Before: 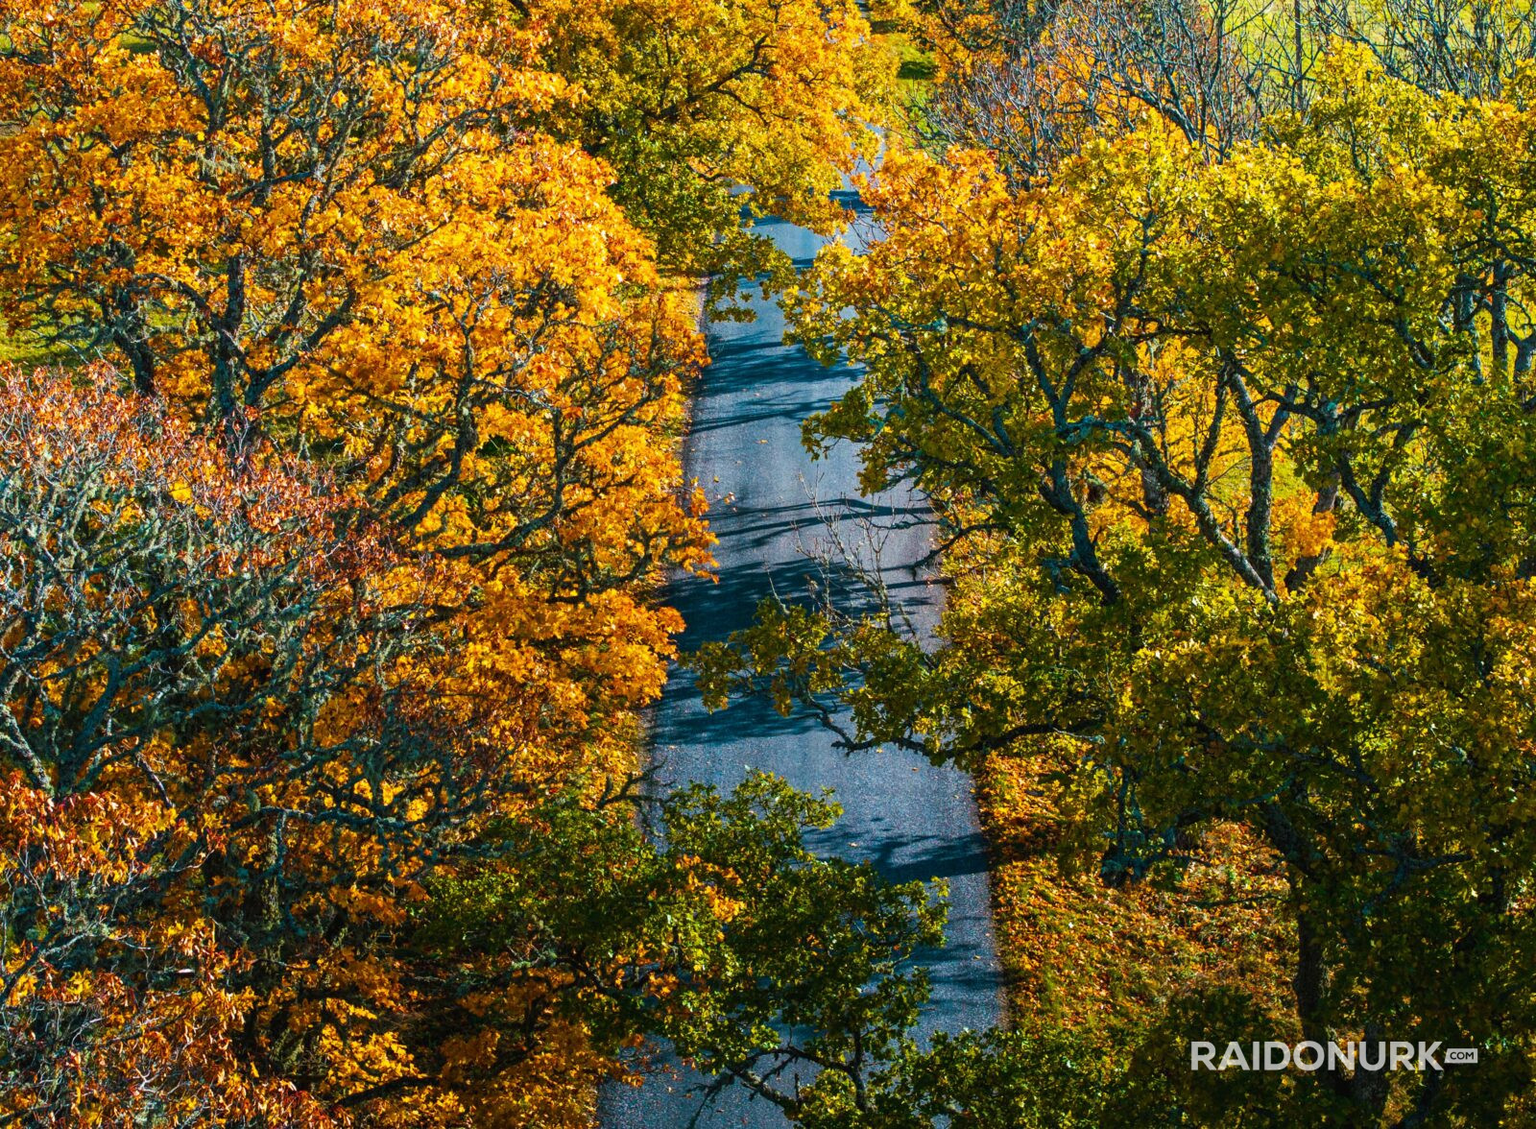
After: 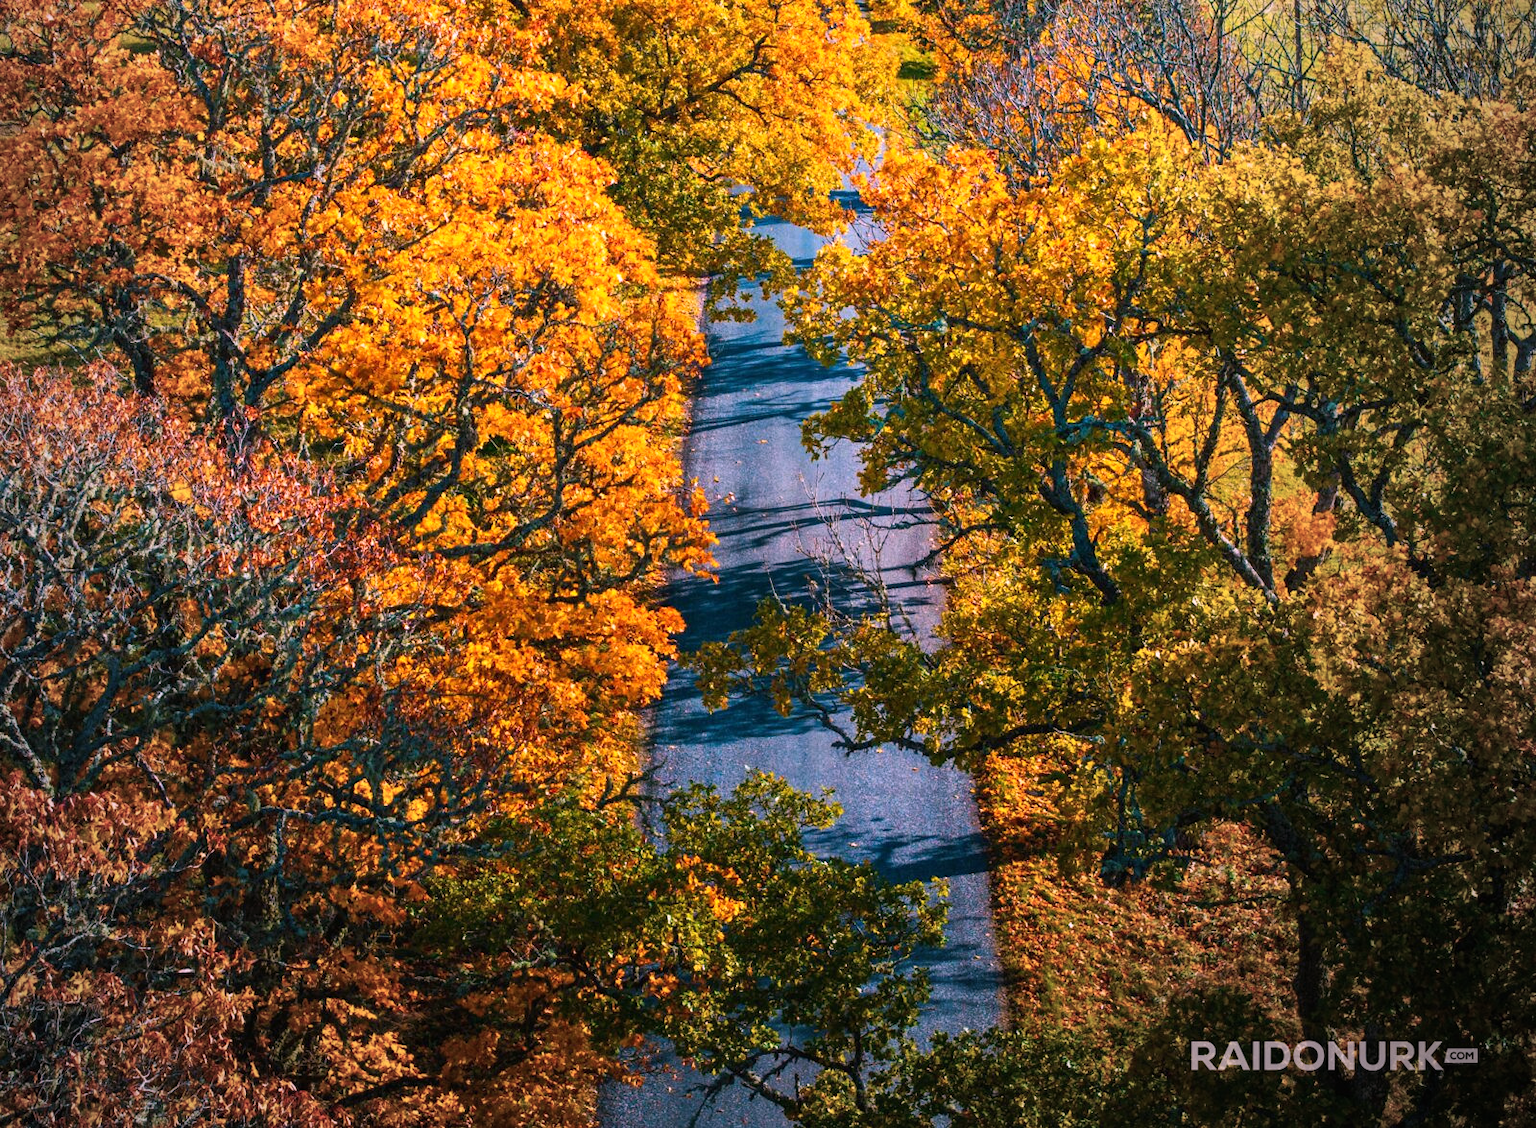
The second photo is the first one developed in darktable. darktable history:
vignetting: fall-off start 72.14%, fall-off radius 108.07%, brightness -0.713, saturation -0.488, center (-0.054, -0.359), width/height ratio 0.729
white balance: red 1.188, blue 1.11
